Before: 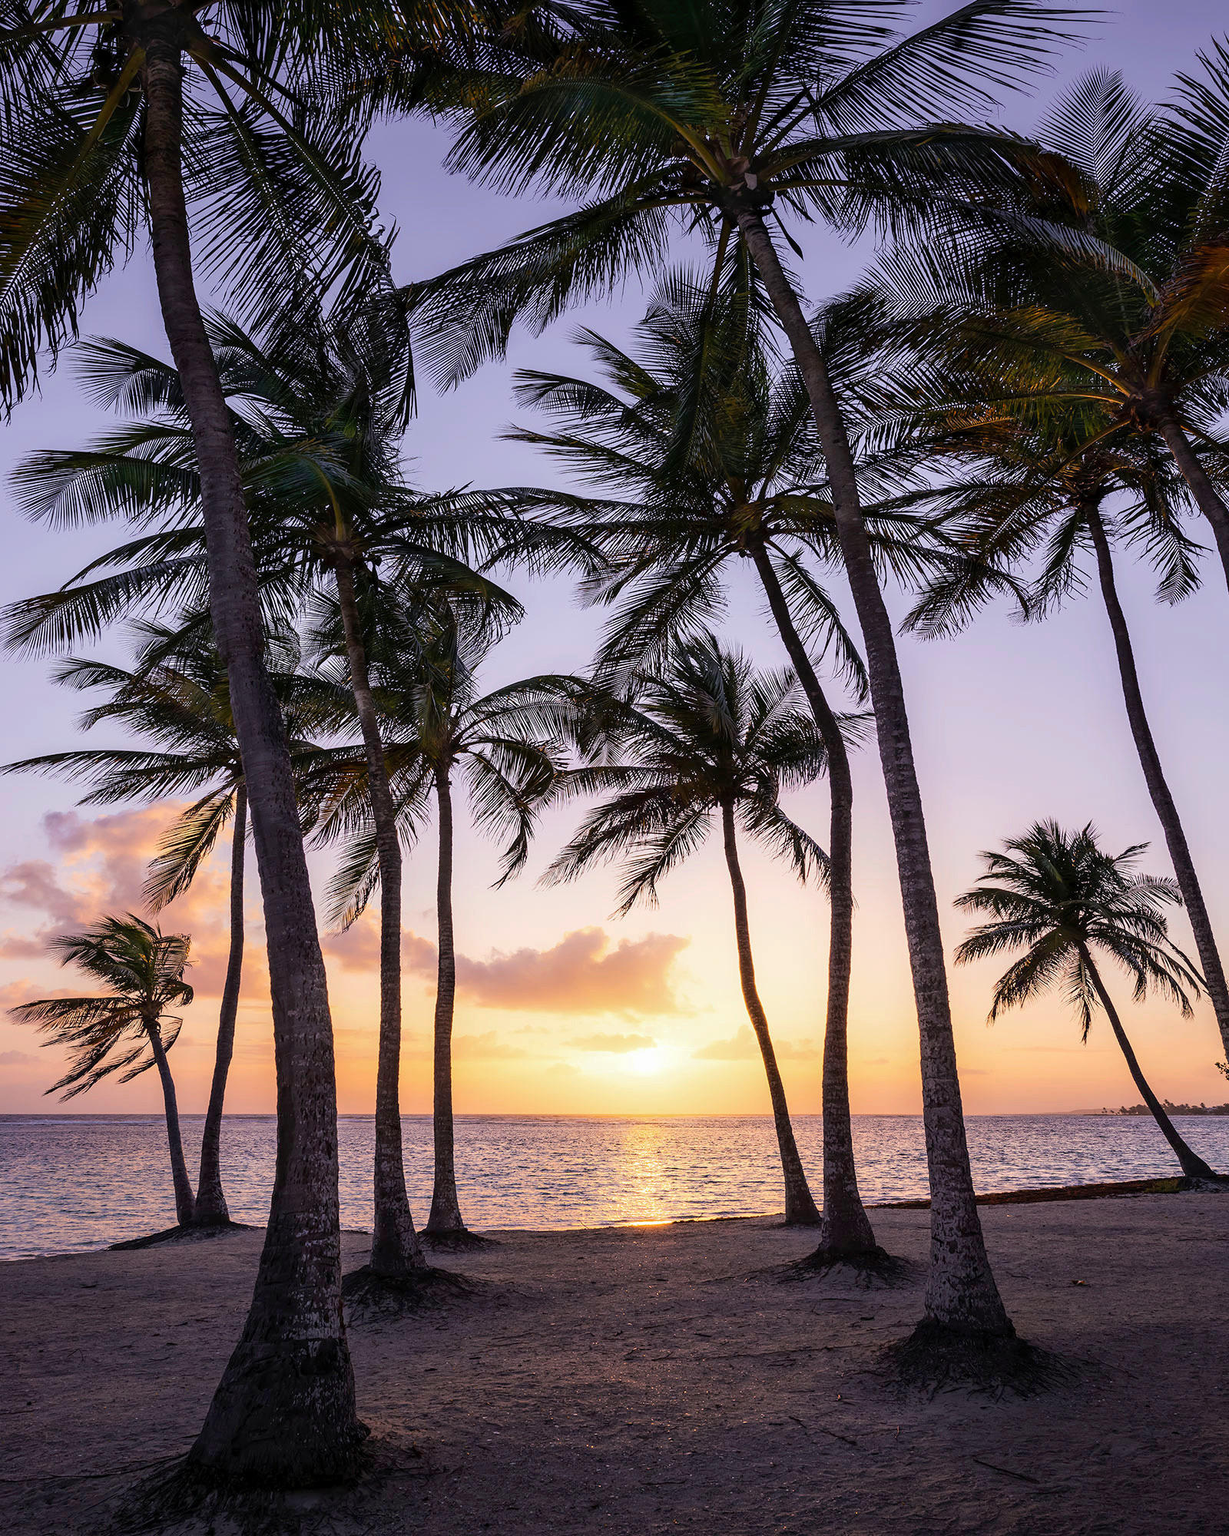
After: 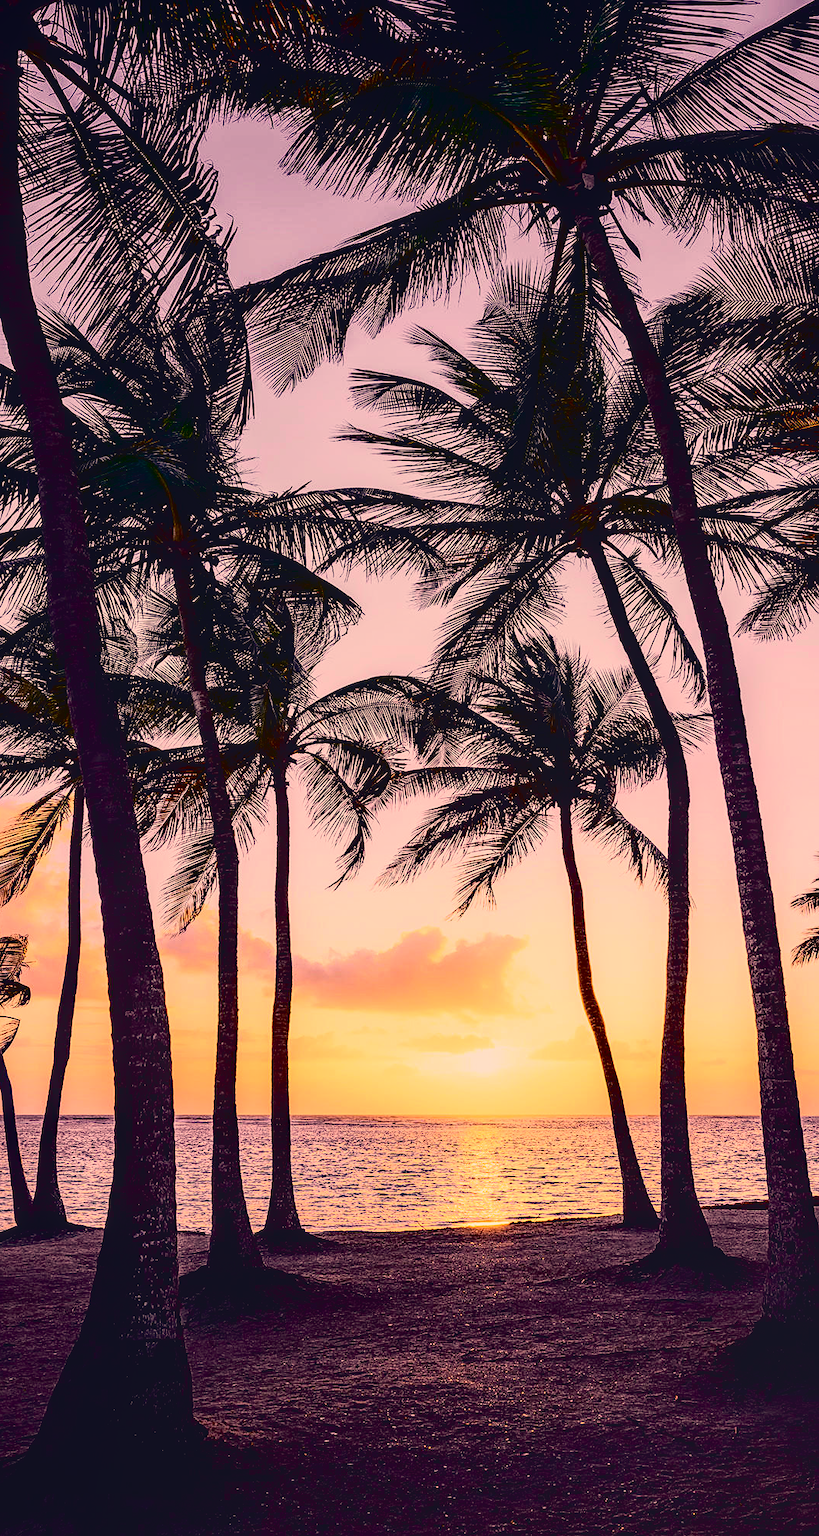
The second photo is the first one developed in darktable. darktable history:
crop and rotate: left 13.36%, right 19.996%
exposure: black level correction 0.027, exposure -0.077 EV, compensate highlight preservation false
color correction: highlights a* 20.04, highlights b* 28.08, shadows a* 3.29, shadows b* -17.51, saturation 0.761
contrast brightness saturation: contrast 0.15, brightness 0.053
tone curve: curves: ch0 [(0, 0.014) (0.17, 0.099) (0.398, 0.423) (0.725, 0.828) (0.872, 0.918) (1, 0.981)]; ch1 [(0, 0) (0.402, 0.36) (0.489, 0.491) (0.5, 0.503) (0.515, 0.52) (0.545, 0.572) (0.615, 0.662) (0.701, 0.725) (1, 1)]; ch2 [(0, 0) (0.42, 0.458) (0.485, 0.499) (0.503, 0.503) (0.531, 0.542) (0.561, 0.594) (0.644, 0.694) (0.717, 0.753) (1, 0.991)], color space Lab, independent channels, preserve colors none
local contrast: on, module defaults
sharpen: amount 0.207
